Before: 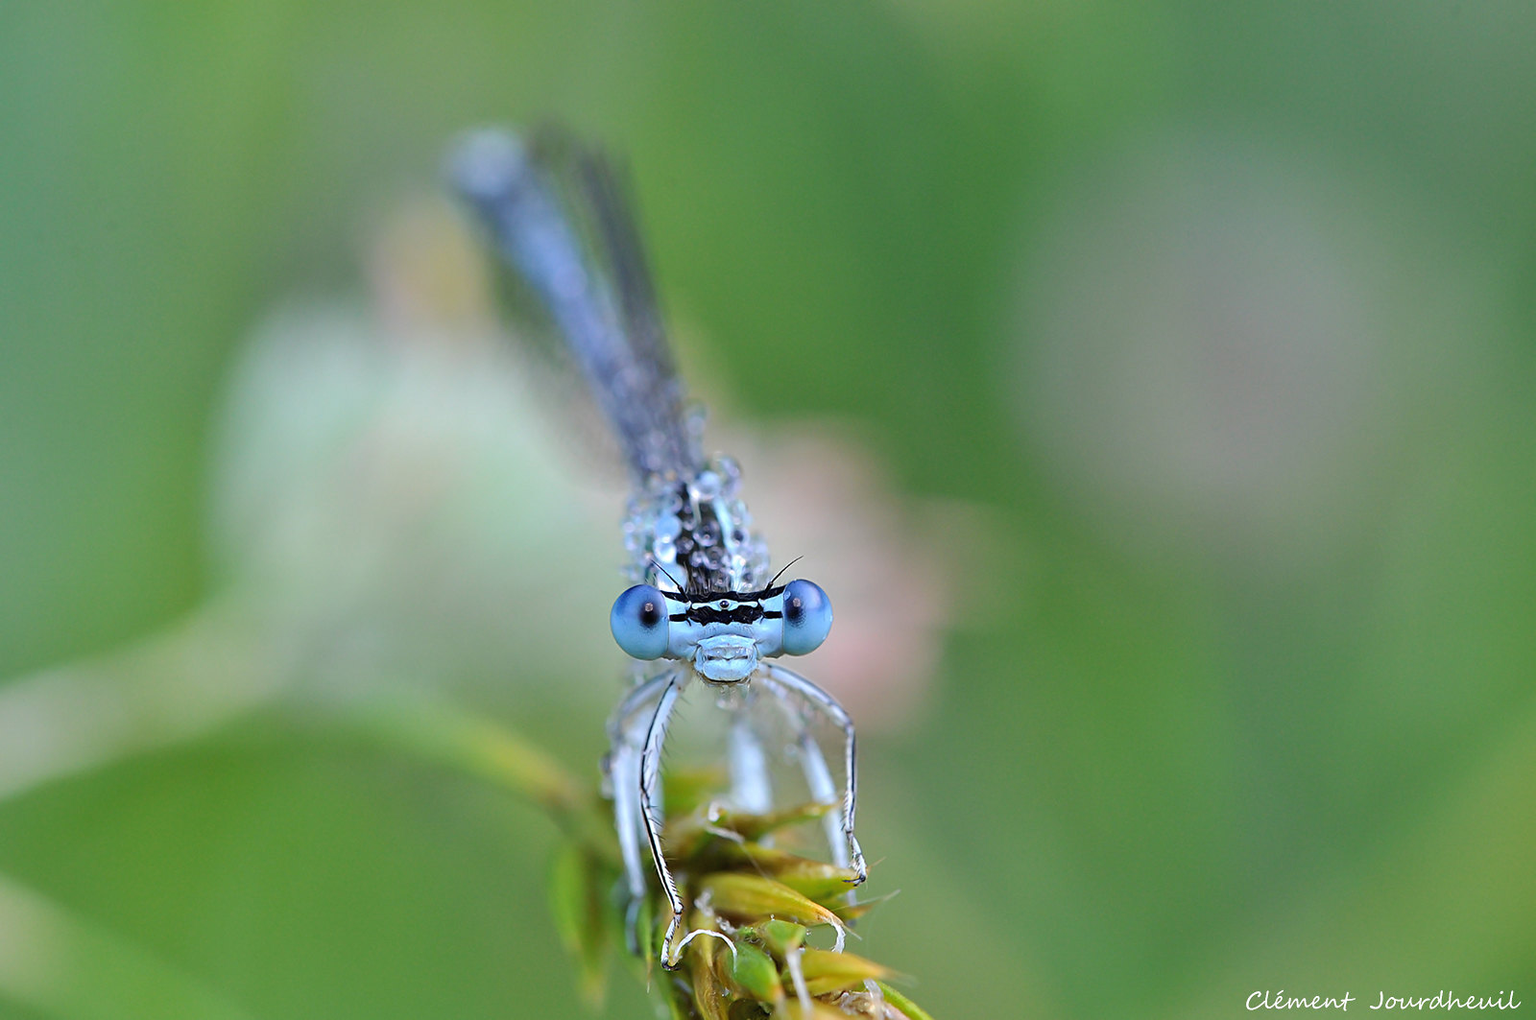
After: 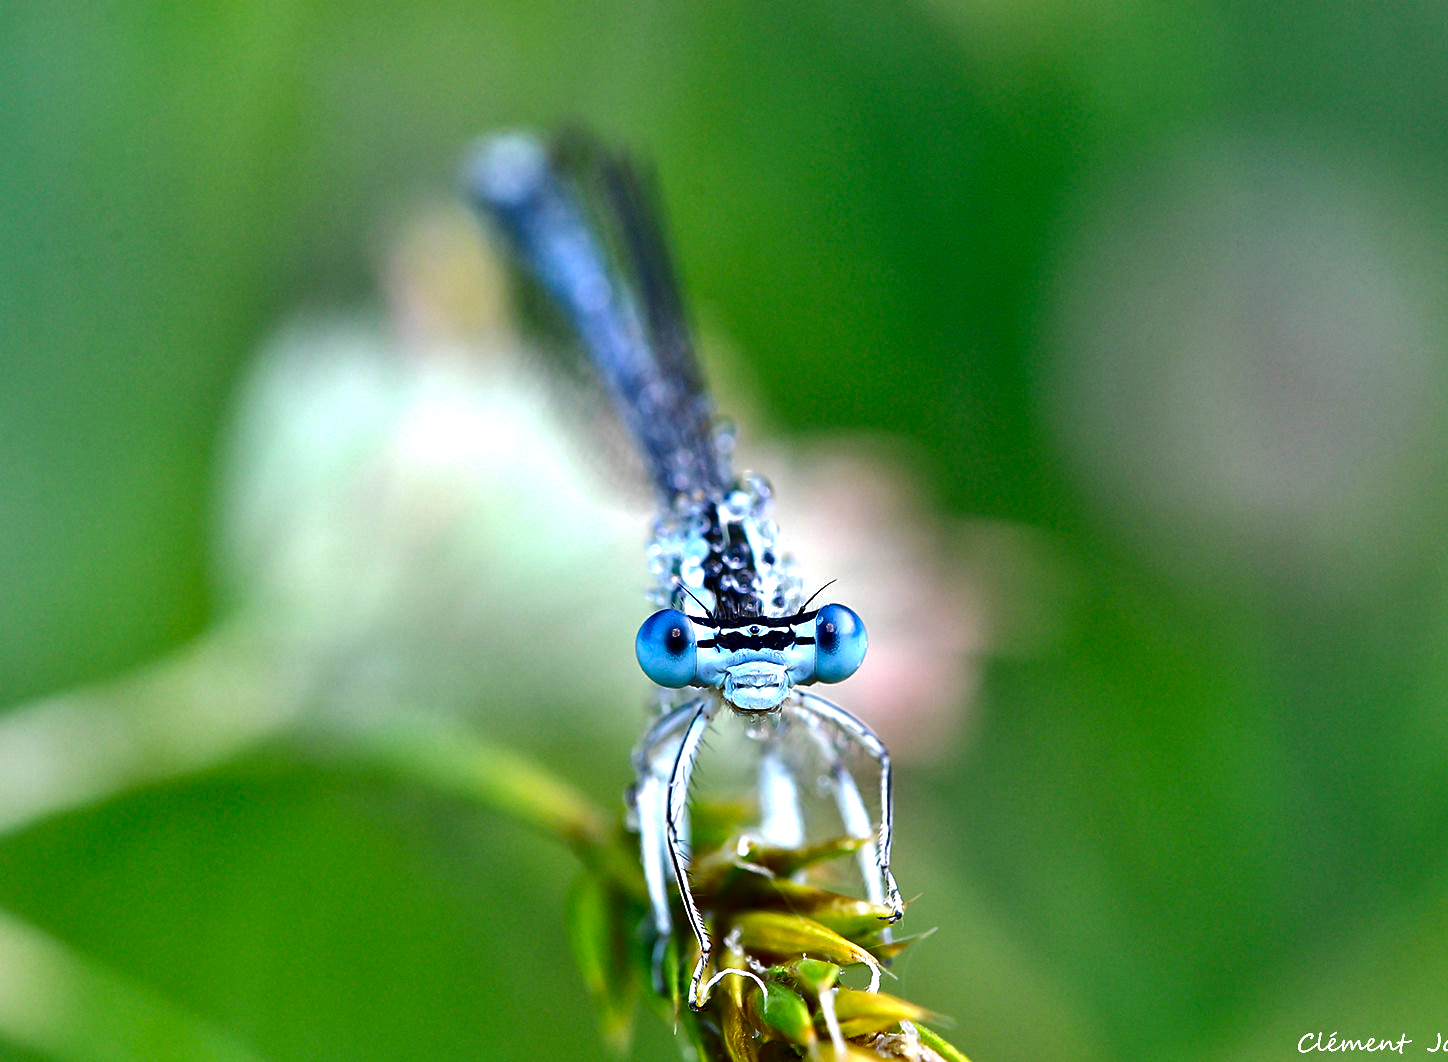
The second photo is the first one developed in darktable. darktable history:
exposure: exposure 0.911 EV, compensate highlight preservation false
crop: right 9.493%, bottom 0.019%
contrast brightness saturation: contrast 0.085, brightness -0.592, saturation 0.17
